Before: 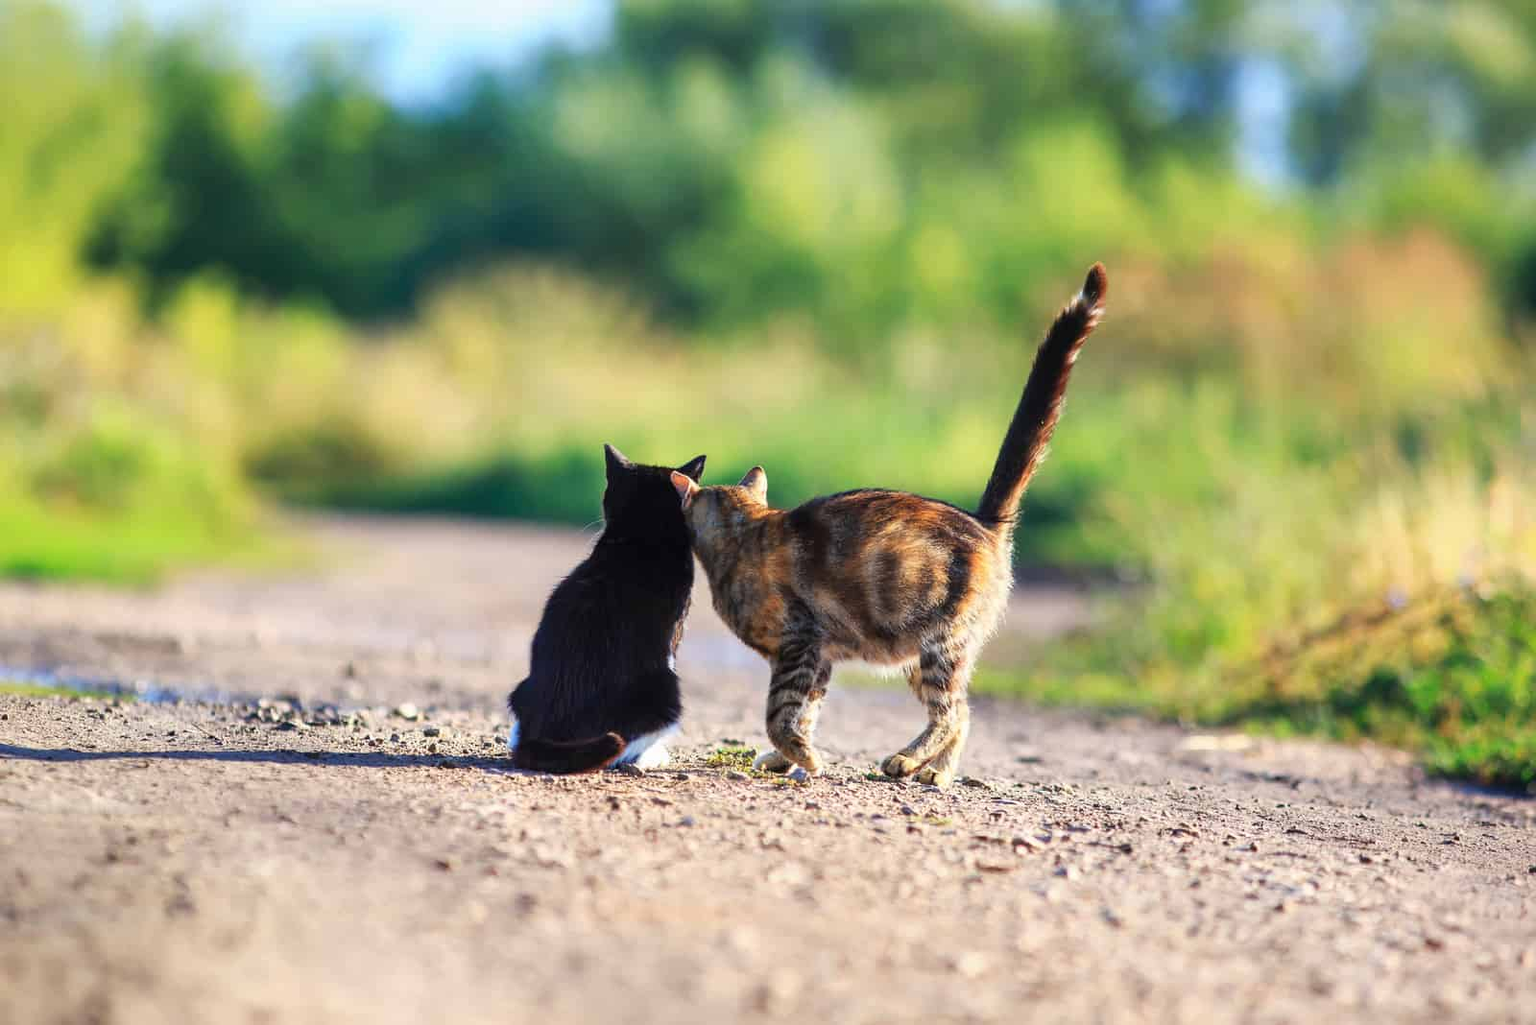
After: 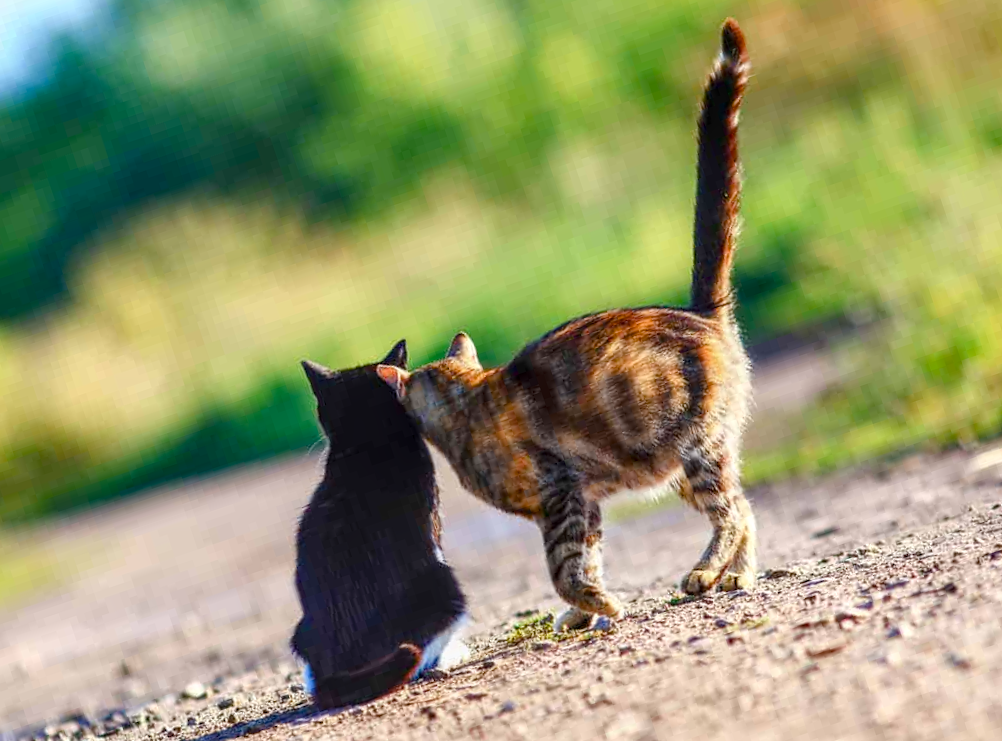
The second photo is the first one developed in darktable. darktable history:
color balance rgb: power › hue 213.32°, perceptual saturation grading › global saturation 20%, perceptual saturation grading › highlights -24.788%, perceptual saturation grading › shadows 49.408%
crop and rotate: angle 18.57°, left 6.806%, right 3.881%, bottom 1.095%
local contrast: on, module defaults
